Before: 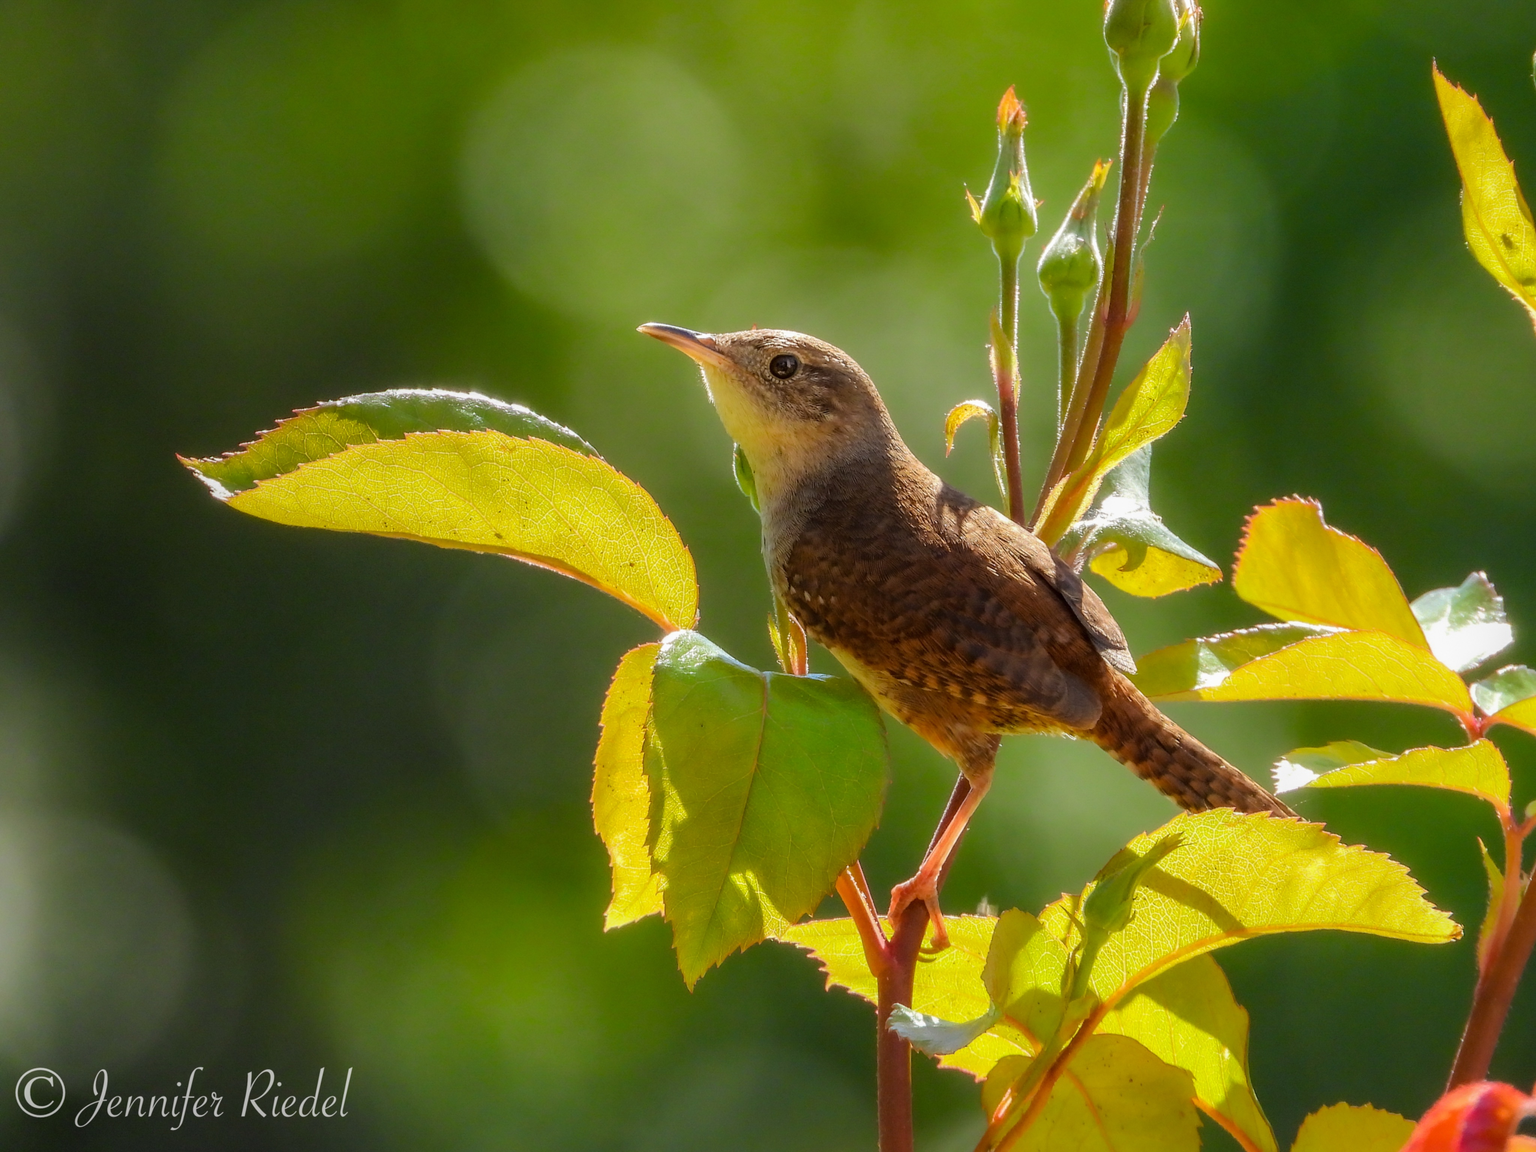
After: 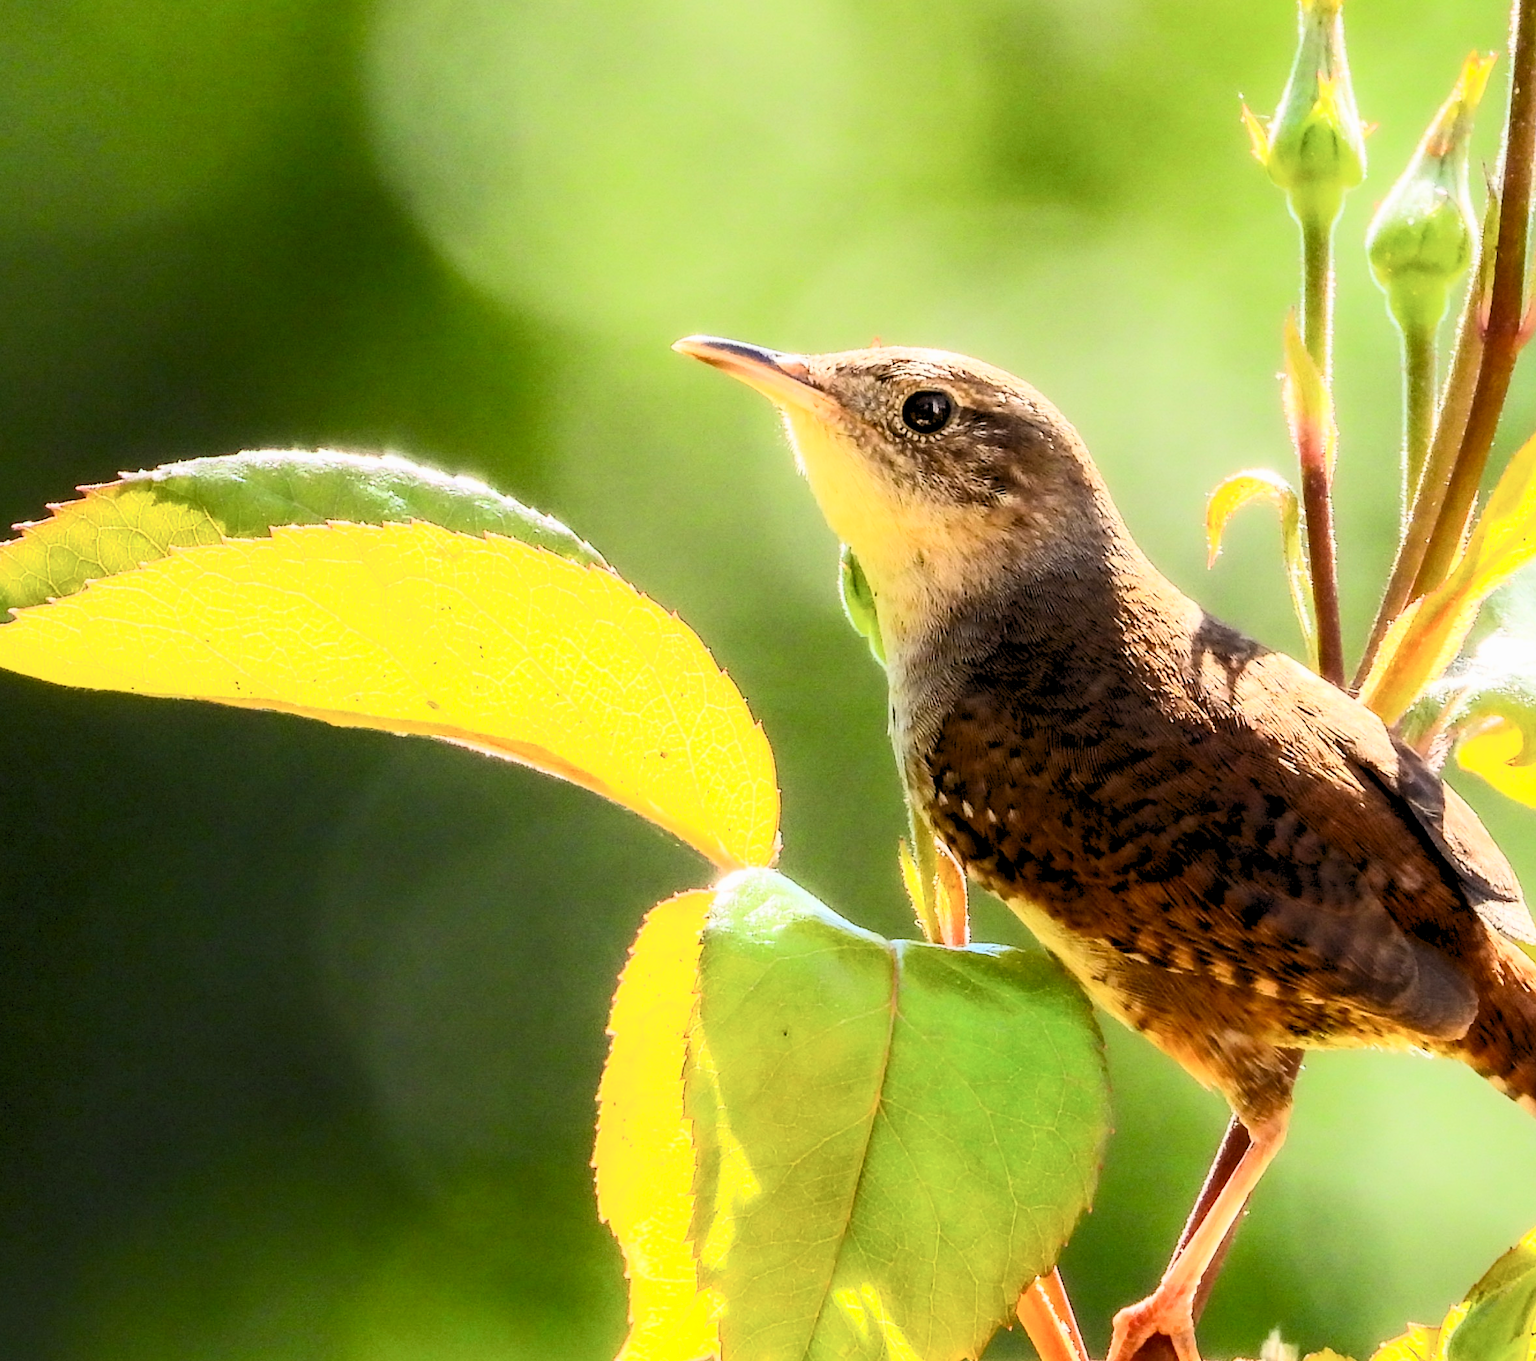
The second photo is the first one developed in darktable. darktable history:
contrast brightness saturation: contrast 0.62, brightness 0.34, saturation 0.14
rgb levels: preserve colors sum RGB, levels [[0.038, 0.433, 0.934], [0, 0.5, 1], [0, 0.5, 1]]
crop: left 16.202%, top 11.208%, right 26.045%, bottom 20.557%
